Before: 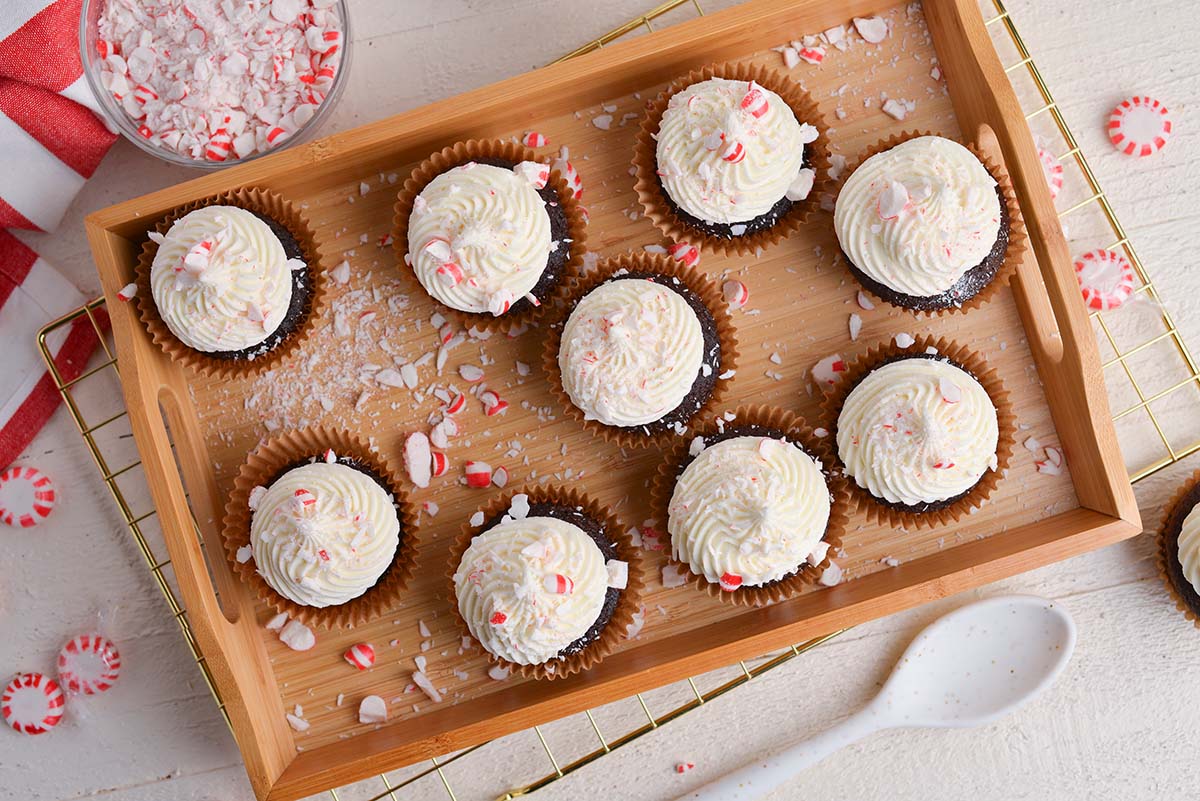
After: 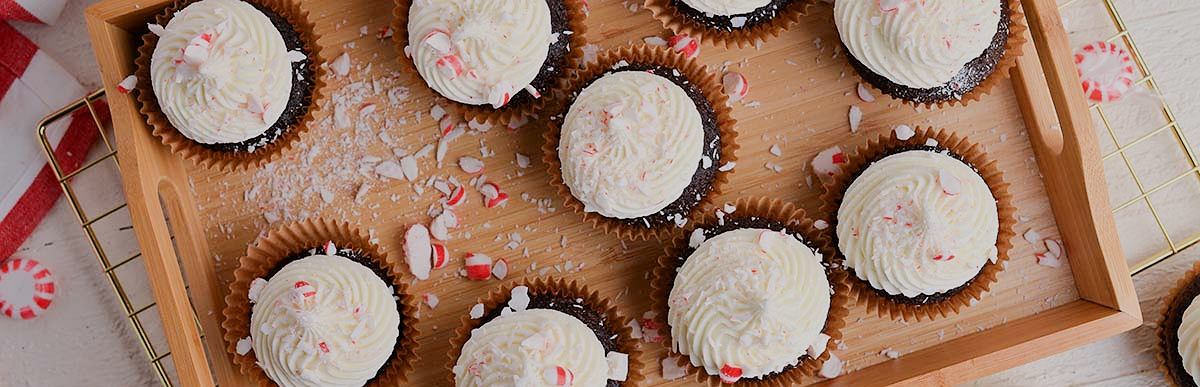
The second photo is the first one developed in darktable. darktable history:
sharpen: radius 1
crop and rotate: top 26.056%, bottom 25.543%
filmic rgb: black relative exposure -7.65 EV, white relative exposure 4.56 EV, hardness 3.61
